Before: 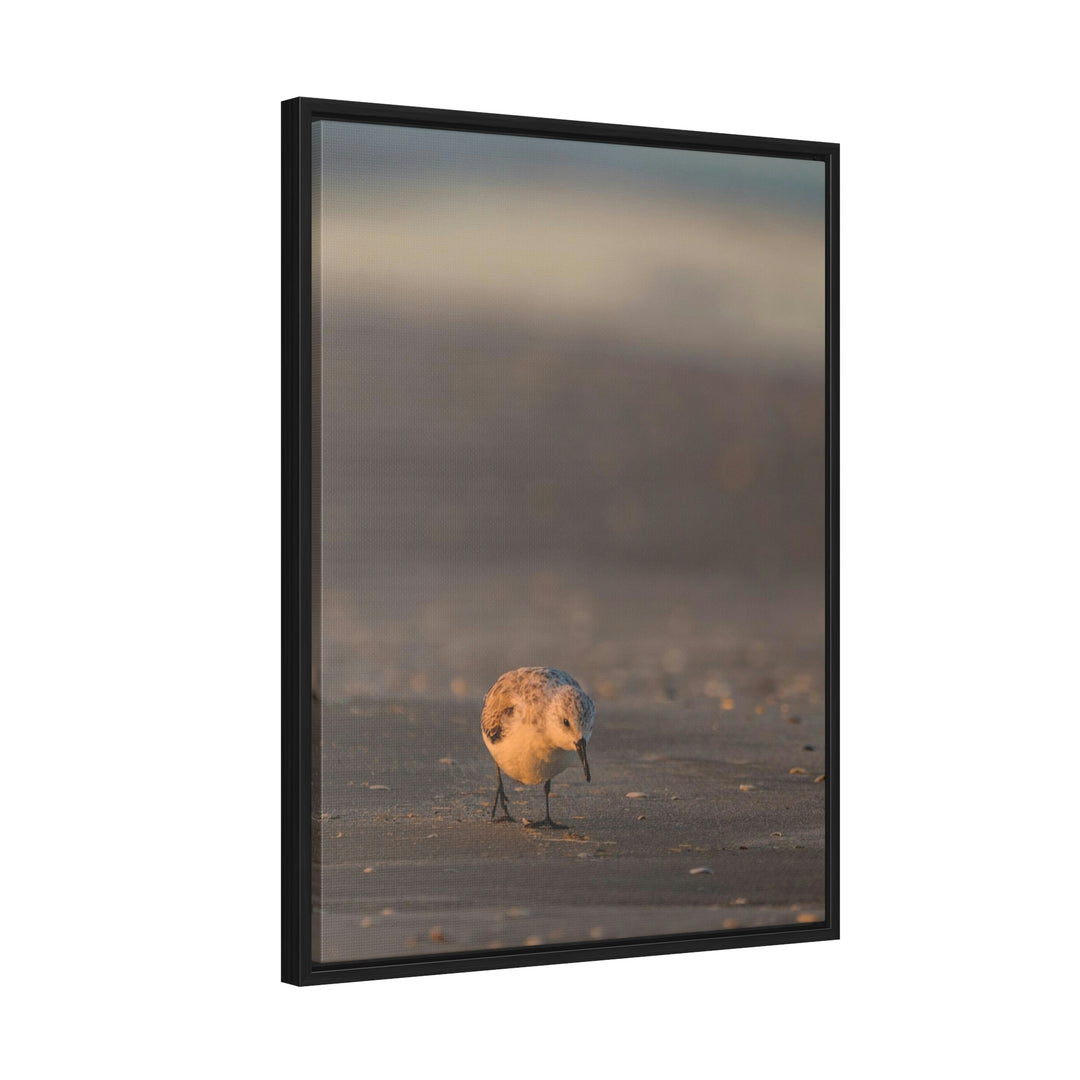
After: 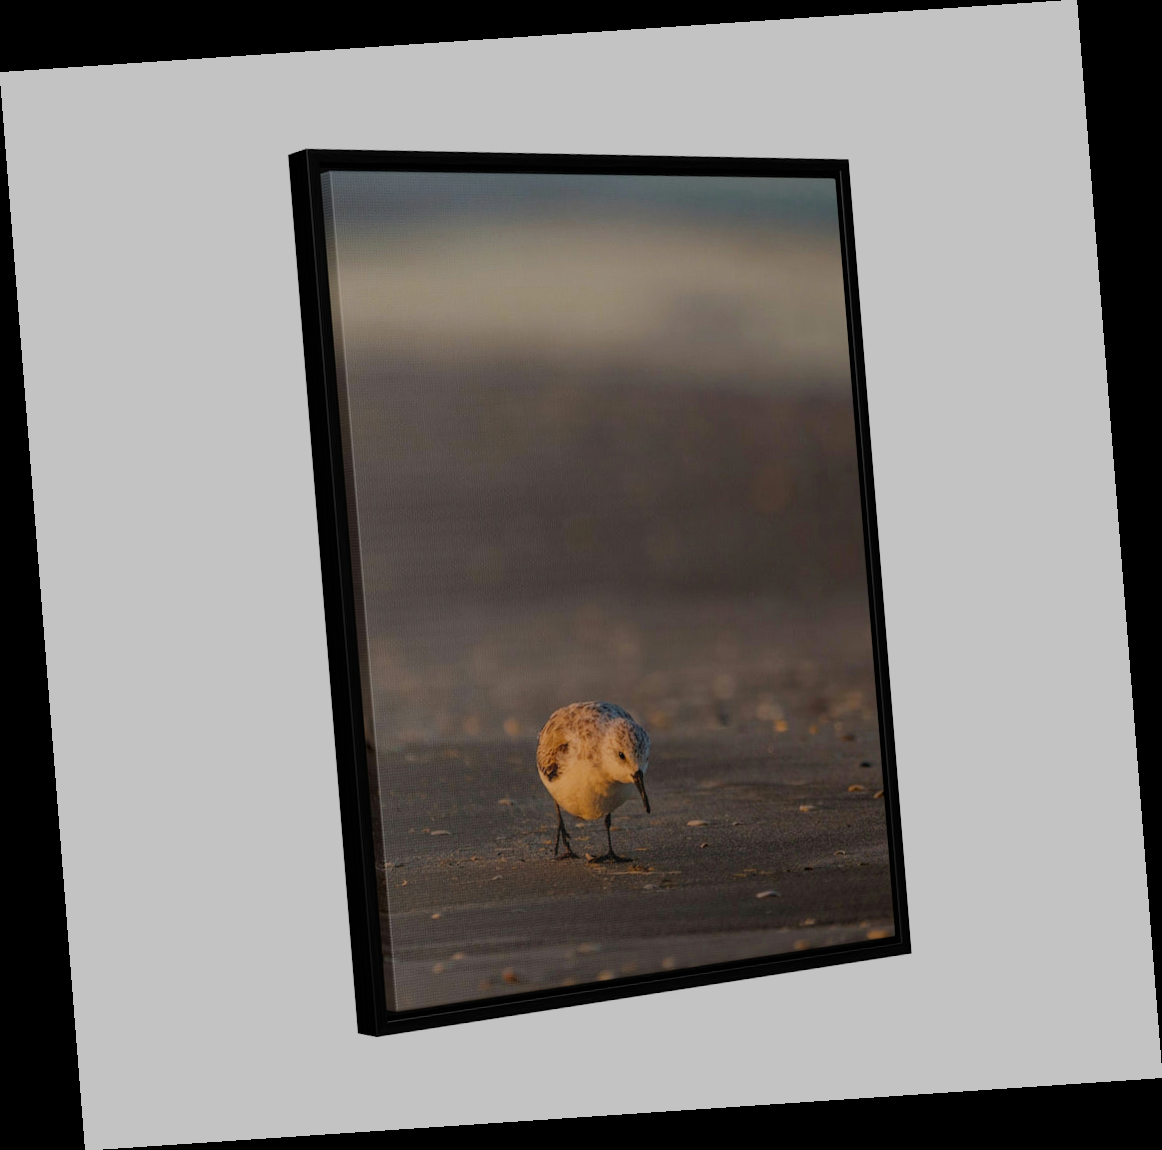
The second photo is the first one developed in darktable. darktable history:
filmic rgb: middle gray luminance 29%, black relative exposure -10.3 EV, white relative exposure 5.5 EV, threshold 6 EV, target black luminance 0%, hardness 3.95, latitude 2.04%, contrast 1.132, highlights saturation mix 5%, shadows ↔ highlights balance 15.11%, preserve chrominance no, color science v3 (2019), use custom middle-gray values true, iterations of high-quality reconstruction 0, enable highlight reconstruction true
rotate and perspective: rotation -4.2°, shear 0.006, automatic cropping off
